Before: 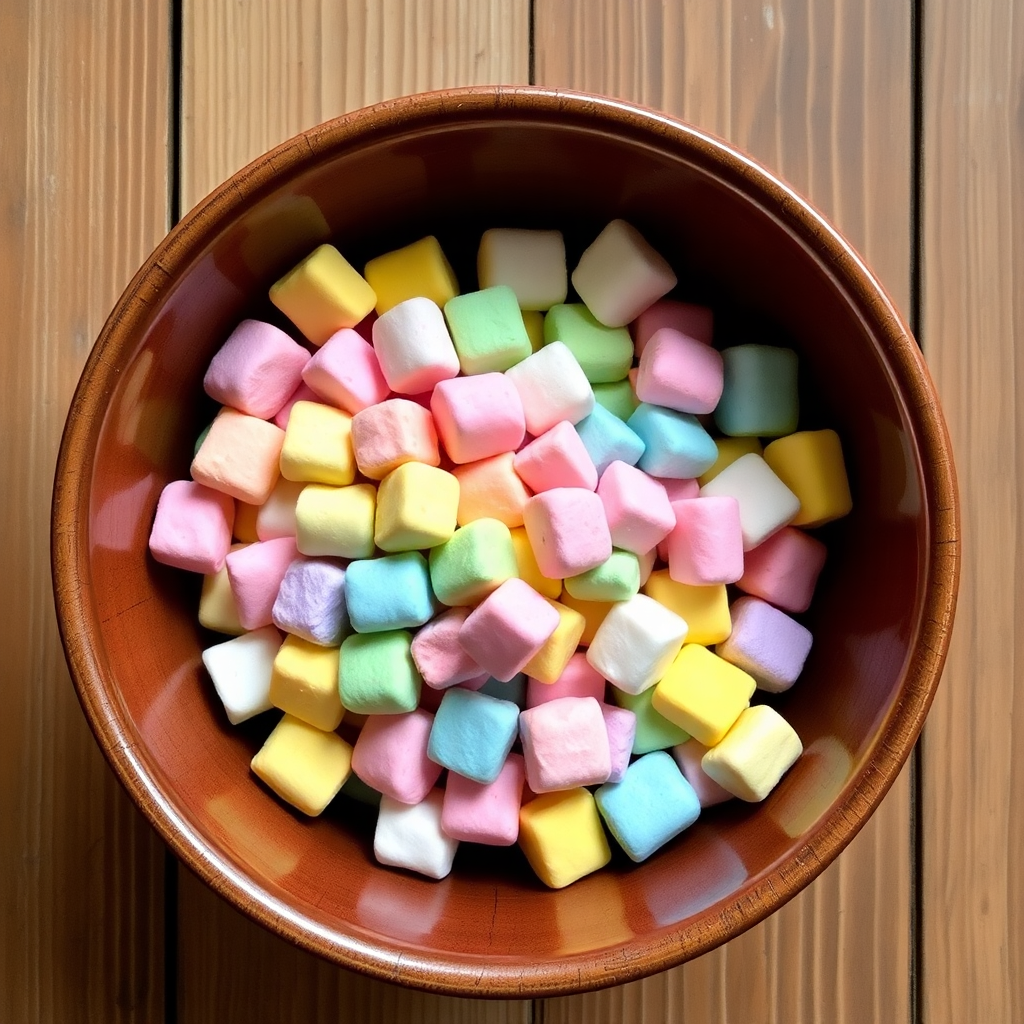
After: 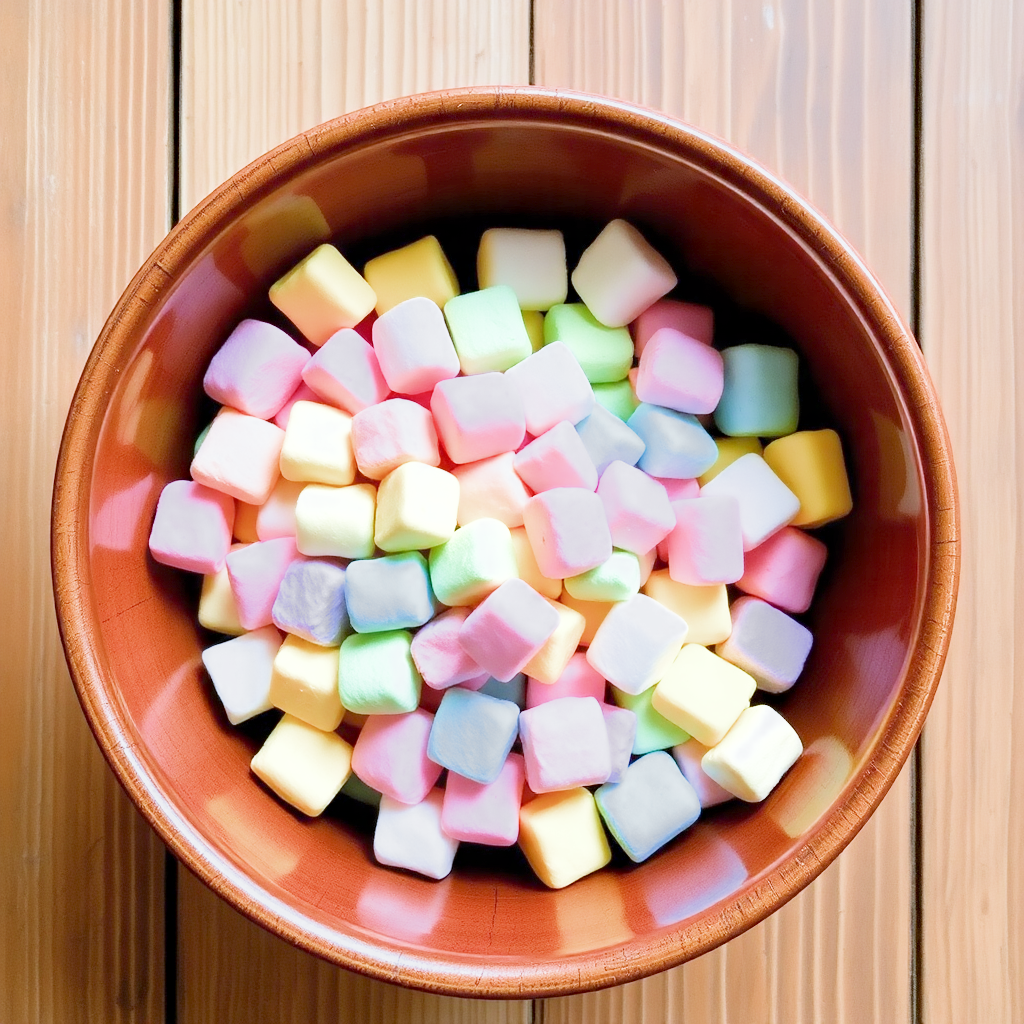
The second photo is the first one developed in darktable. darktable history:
filmic rgb: middle gray luminance 4.29%, black relative exposure -13 EV, white relative exposure 5 EV, threshold 6 EV, target black luminance 0%, hardness 5.19, latitude 59.69%, contrast 0.767, highlights saturation mix 5%, shadows ↔ highlights balance 25.95%, add noise in highlights 0, color science v3 (2019), use custom middle-gray values true, iterations of high-quality reconstruction 0, contrast in highlights soft, enable highlight reconstruction true
white balance: red 0.948, green 1.02, blue 1.176
